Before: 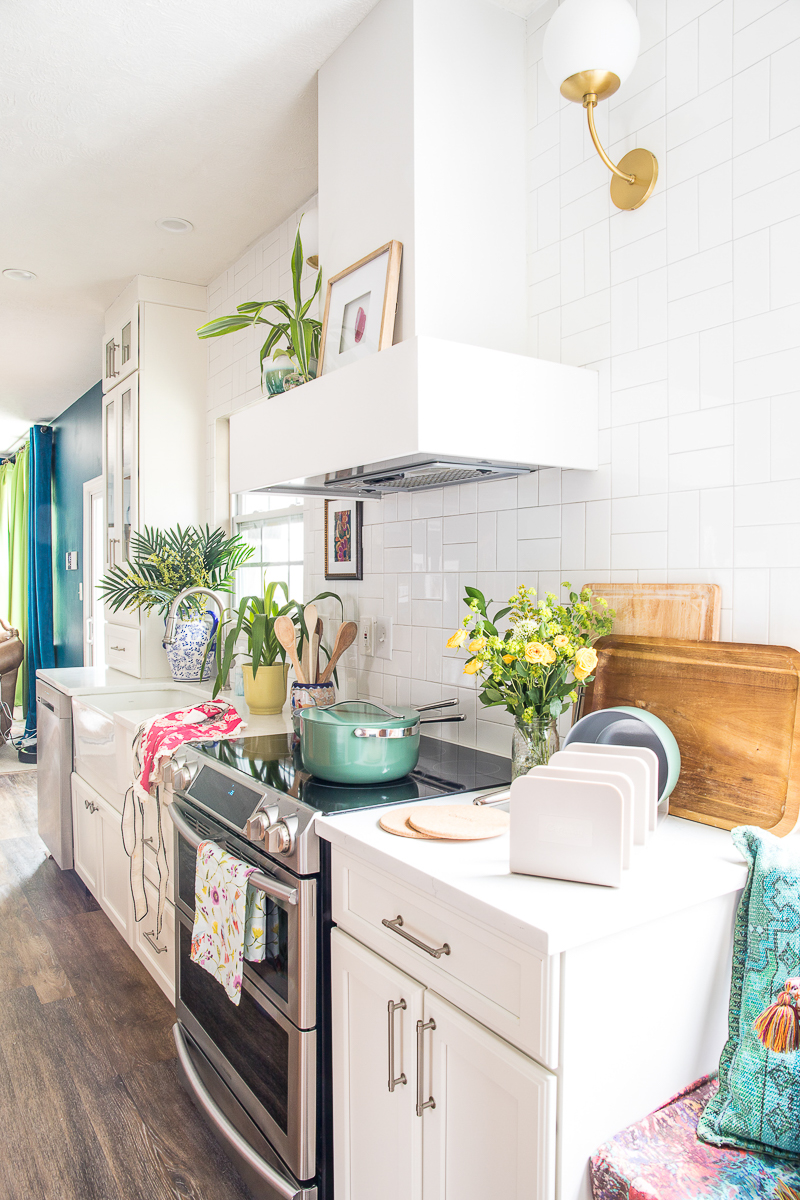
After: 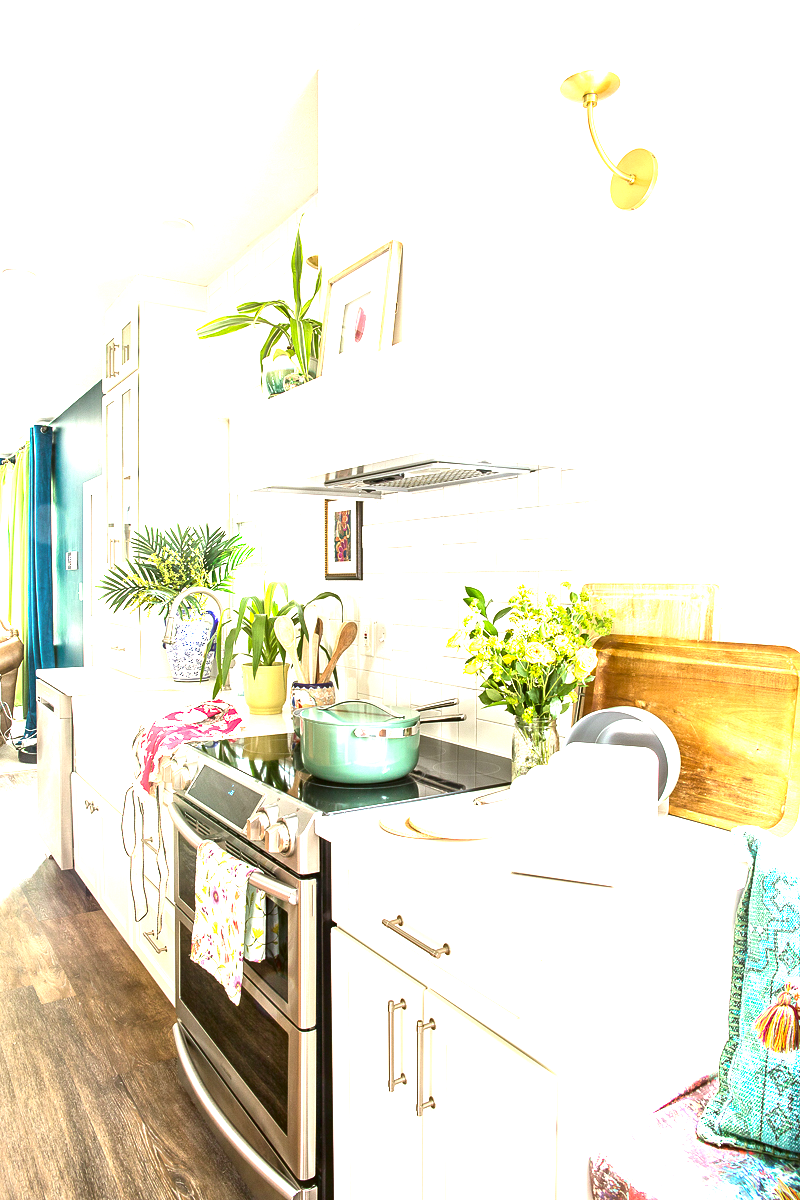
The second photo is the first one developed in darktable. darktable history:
exposure: black level correction 0, exposure 1.2 EV, compensate highlight preservation false
contrast brightness saturation: contrast 0.07, brightness -0.13, saturation 0.06
color correction: highlights a* -1.43, highlights b* 10.12, shadows a* 0.395, shadows b* 19.35
